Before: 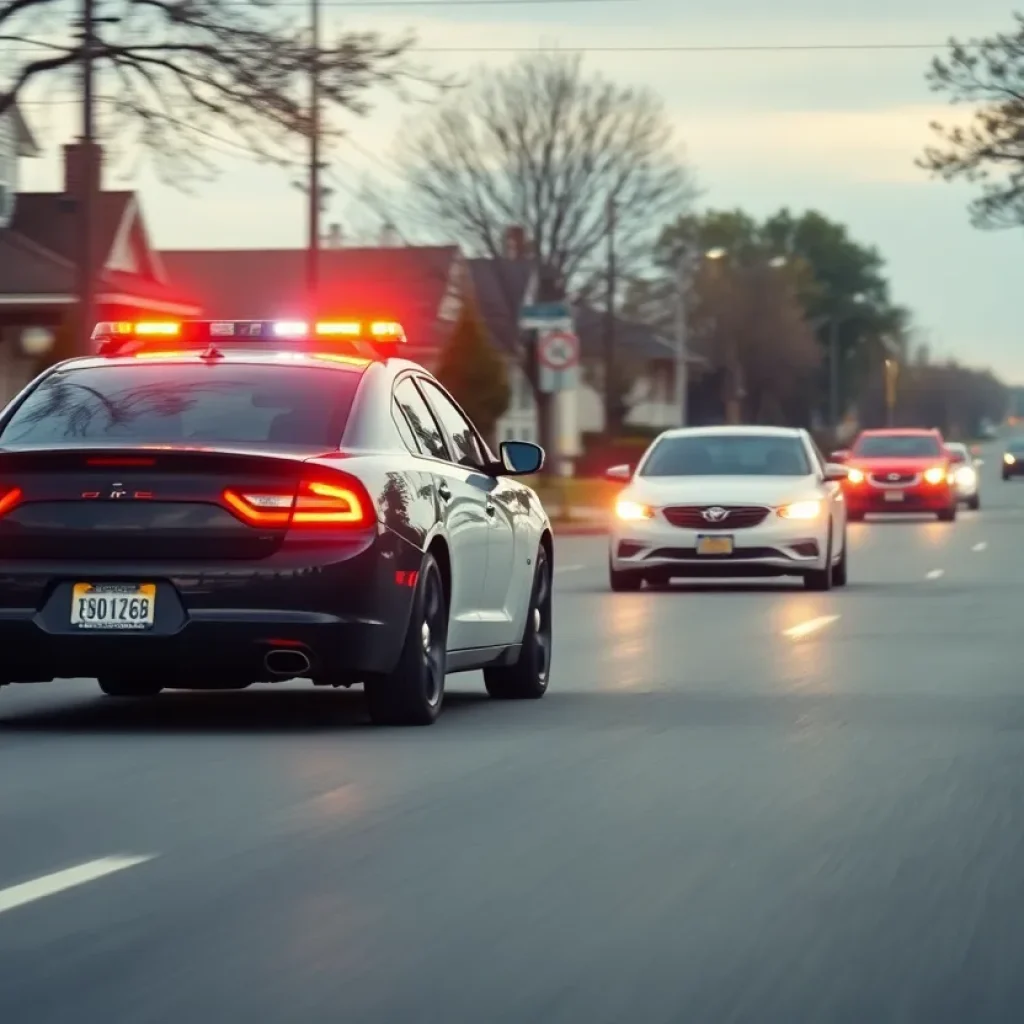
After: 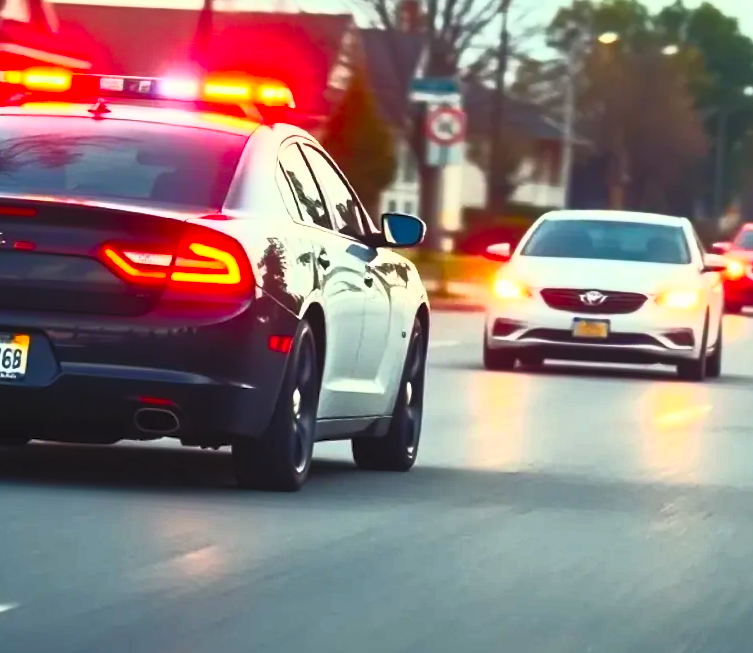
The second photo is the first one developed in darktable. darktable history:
exposure: exposure -0.582 EV, compensate highlight preservation false
crop and rotate: angle -3.37°, left 9.79%, top 20.73%, right 12.42%, bottom 11.82%
contrast brightness saturation: contrast 1, brightness 1, saturation 1
